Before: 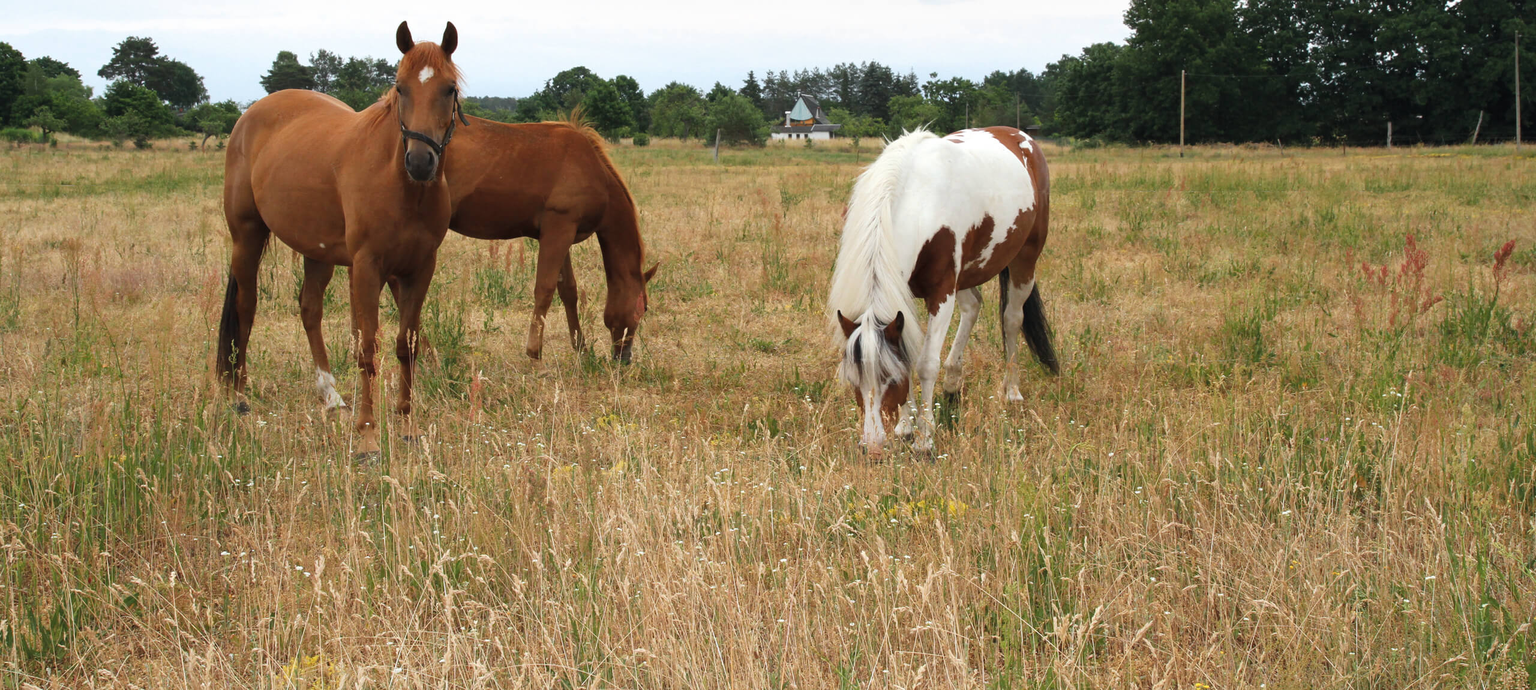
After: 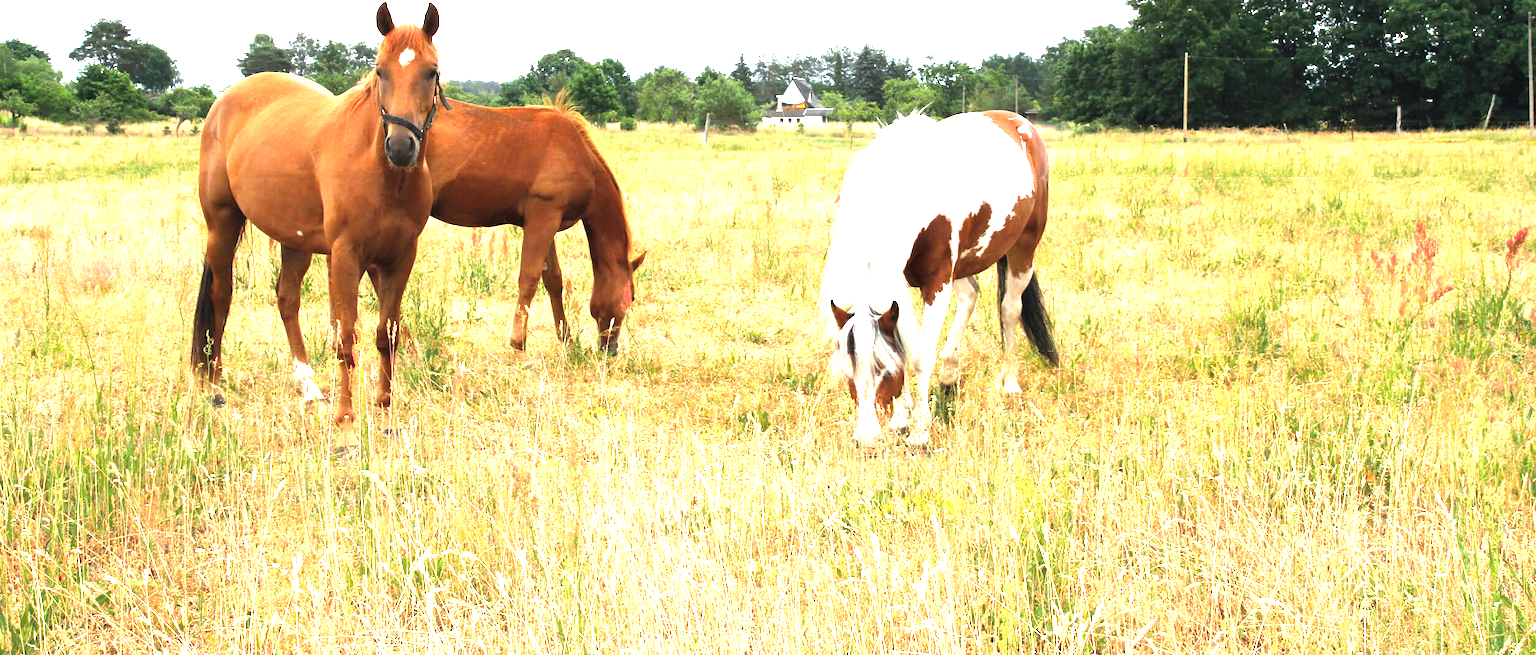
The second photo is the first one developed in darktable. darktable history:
levels: white 99.97%, levels [0, 0.281, 0.562]
crop: left 2.054%, top 2.842%, right 0.813%, bottom 4.872%
